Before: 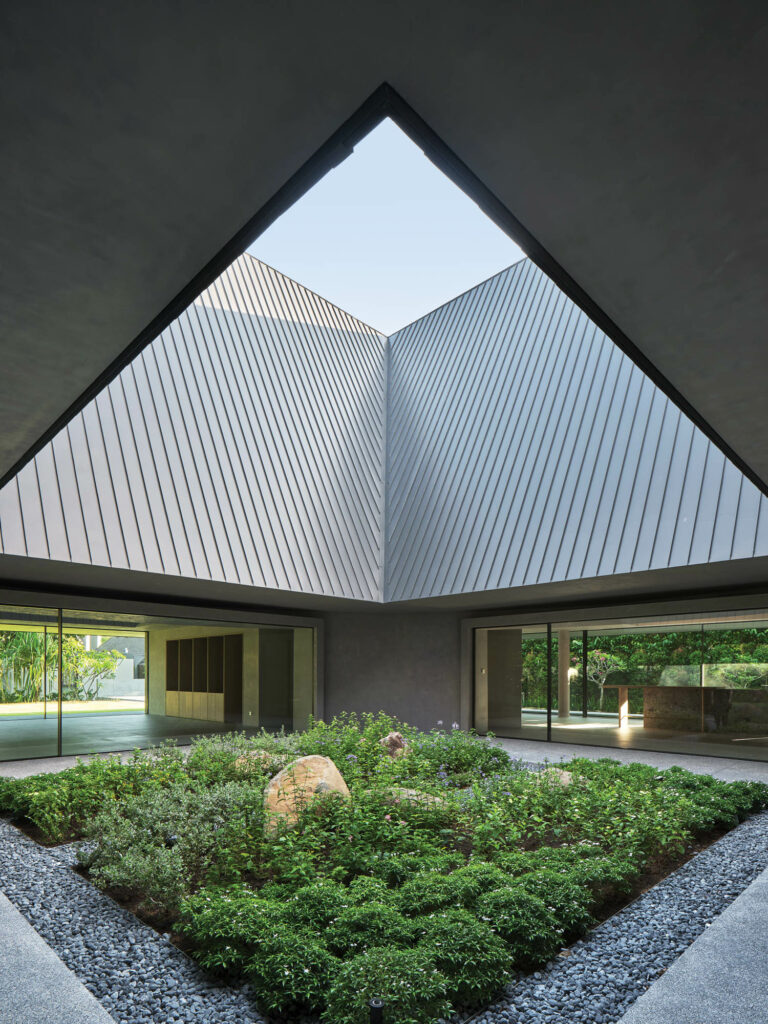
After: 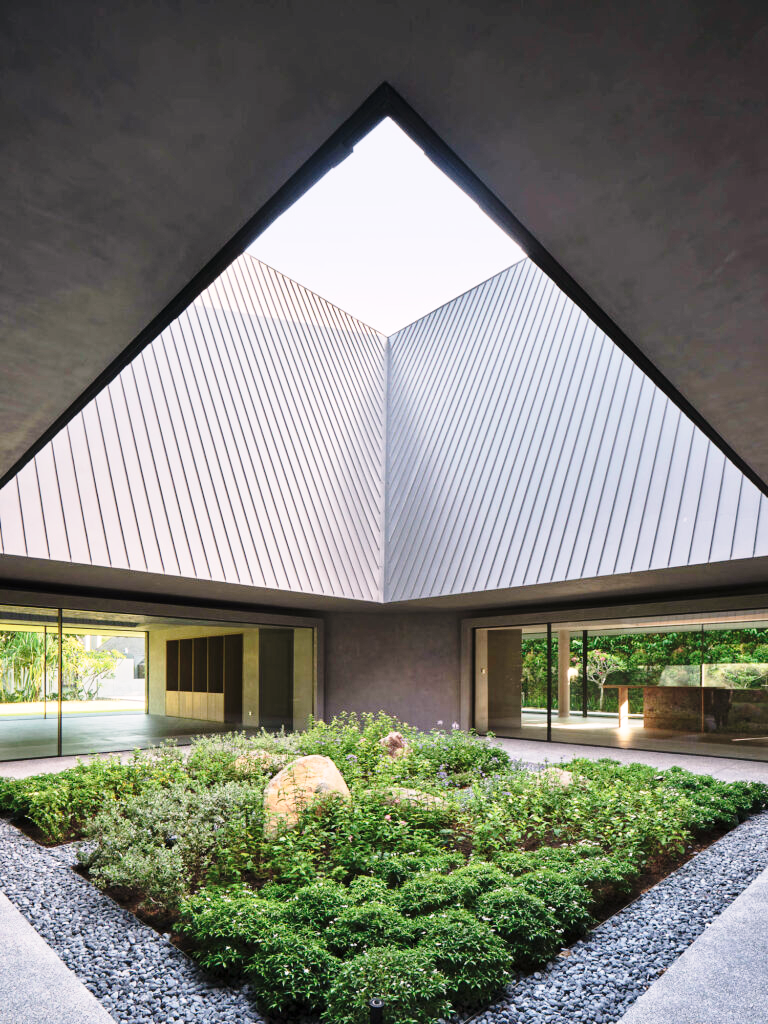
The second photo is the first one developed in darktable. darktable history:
color calibration: illuminant as shot in camera, x 0.358, y 0.373, temperature 4628.91 K
base curve: curves: ch0 [(0, 0) (0.028, 0.03) (0.121, 0.232) (0.46, 0.748) (0.859, 0.968) (1, 1)], preserve colors none
white balance: red 1.127, blue 0.943
